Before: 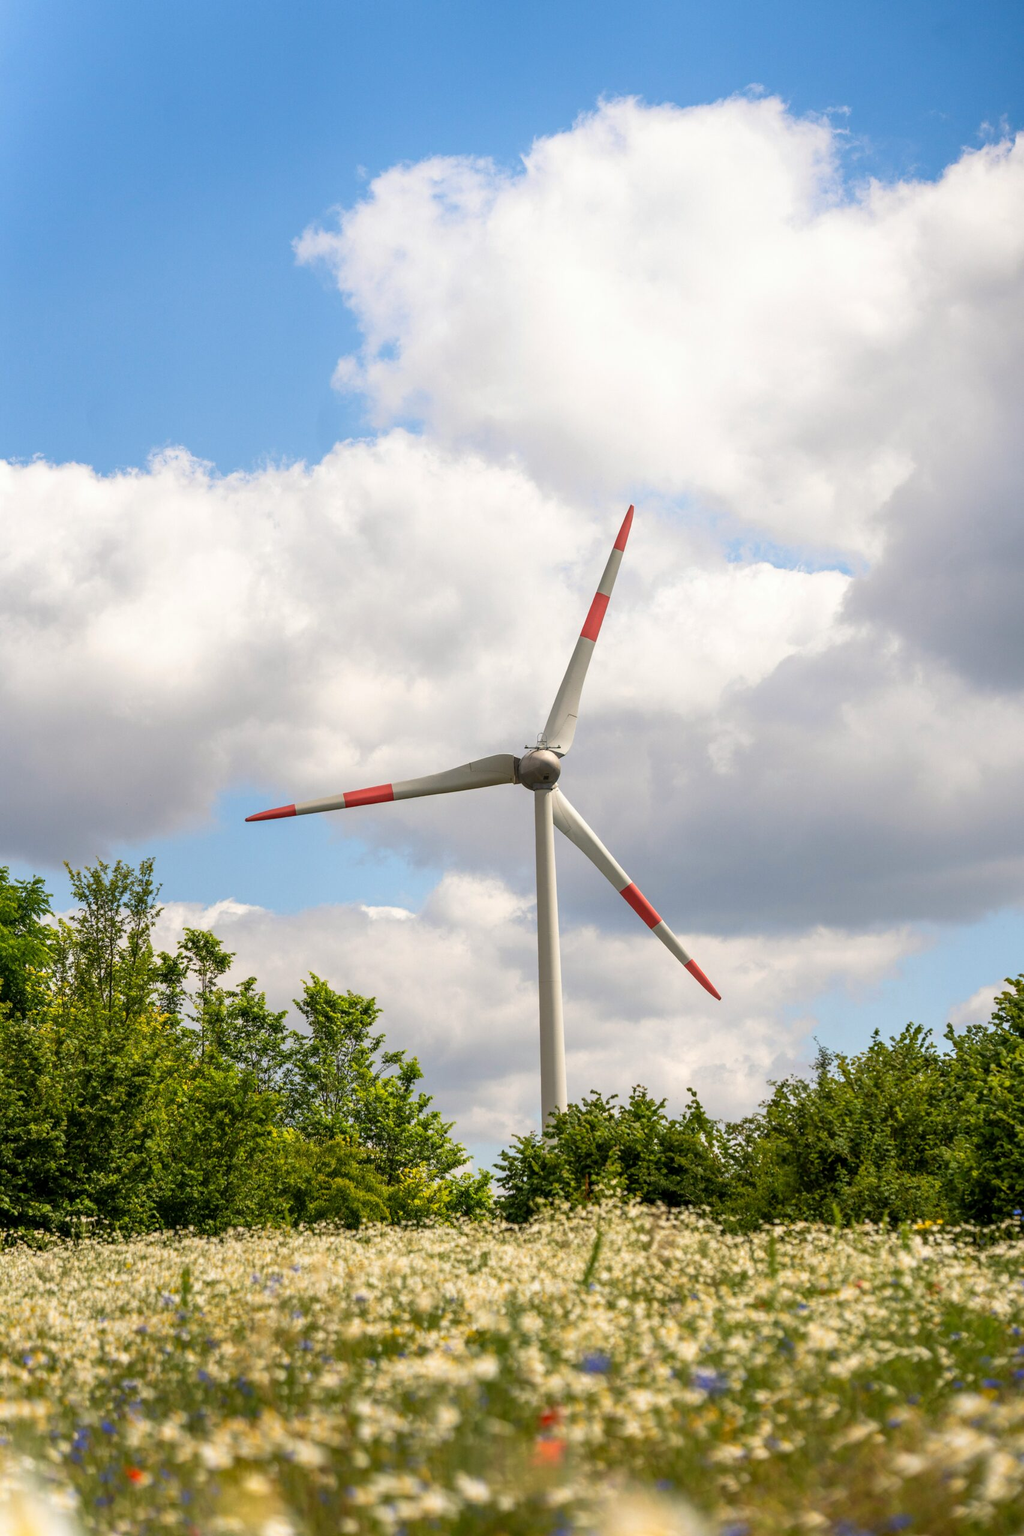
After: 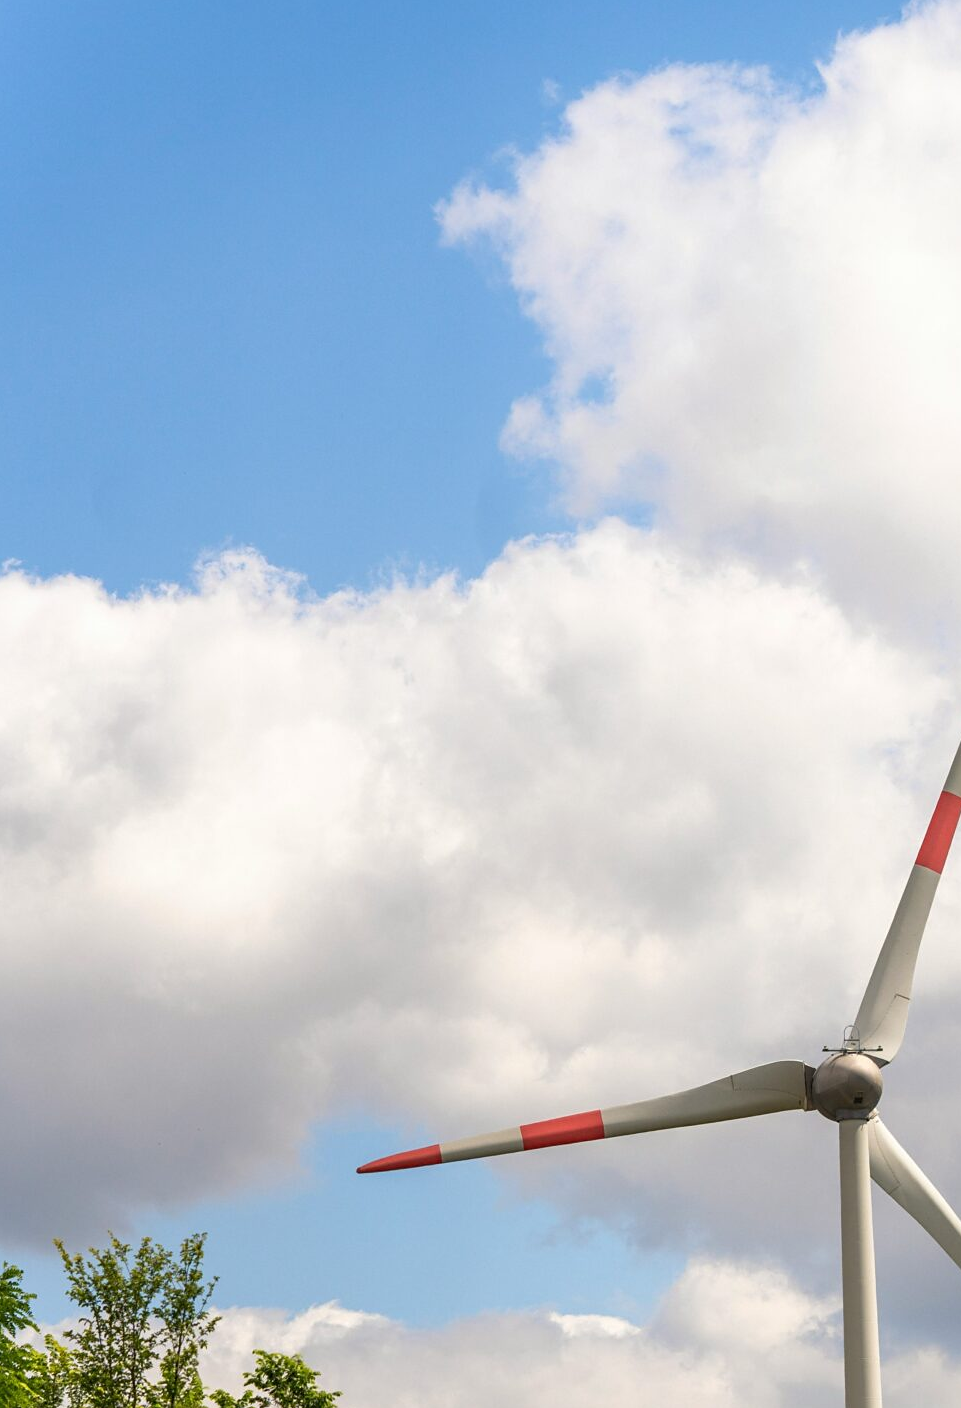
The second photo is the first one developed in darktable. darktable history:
sharpen: amount 0.201
crop and rotate: left 3.059%, top 7.659%, right 40.611%, bottom 37.317%
